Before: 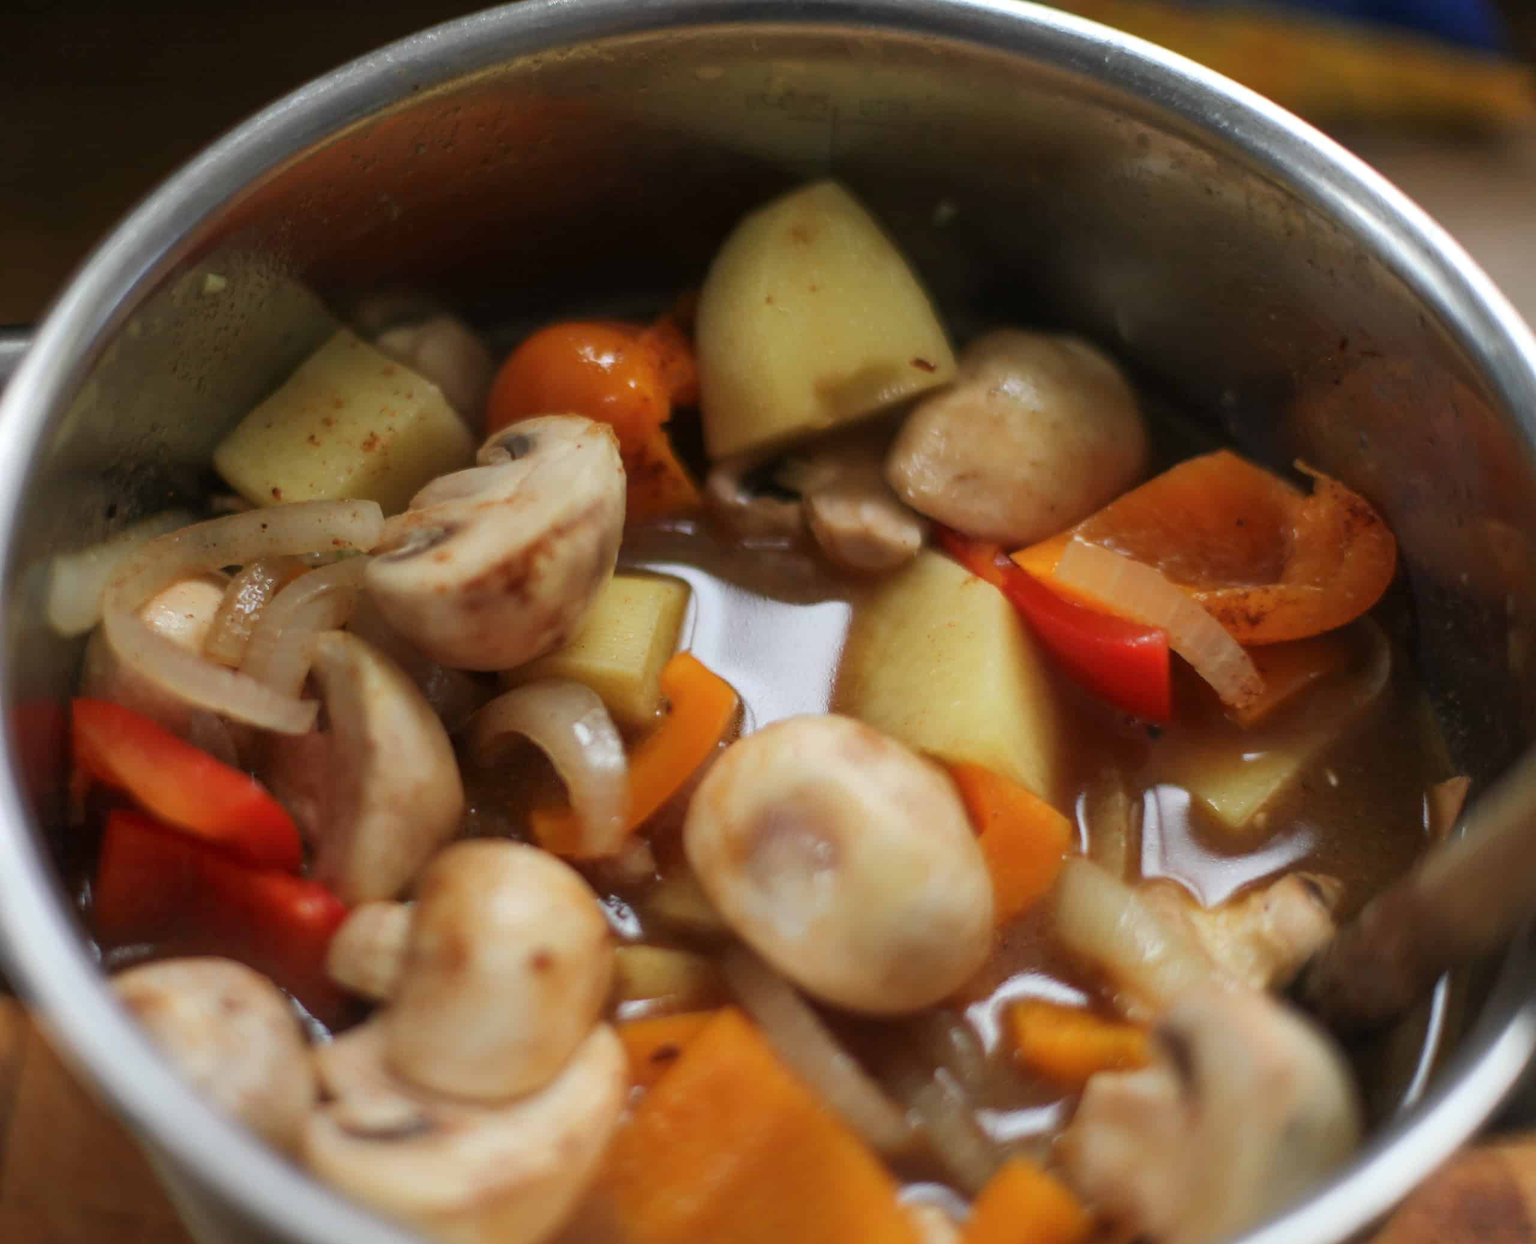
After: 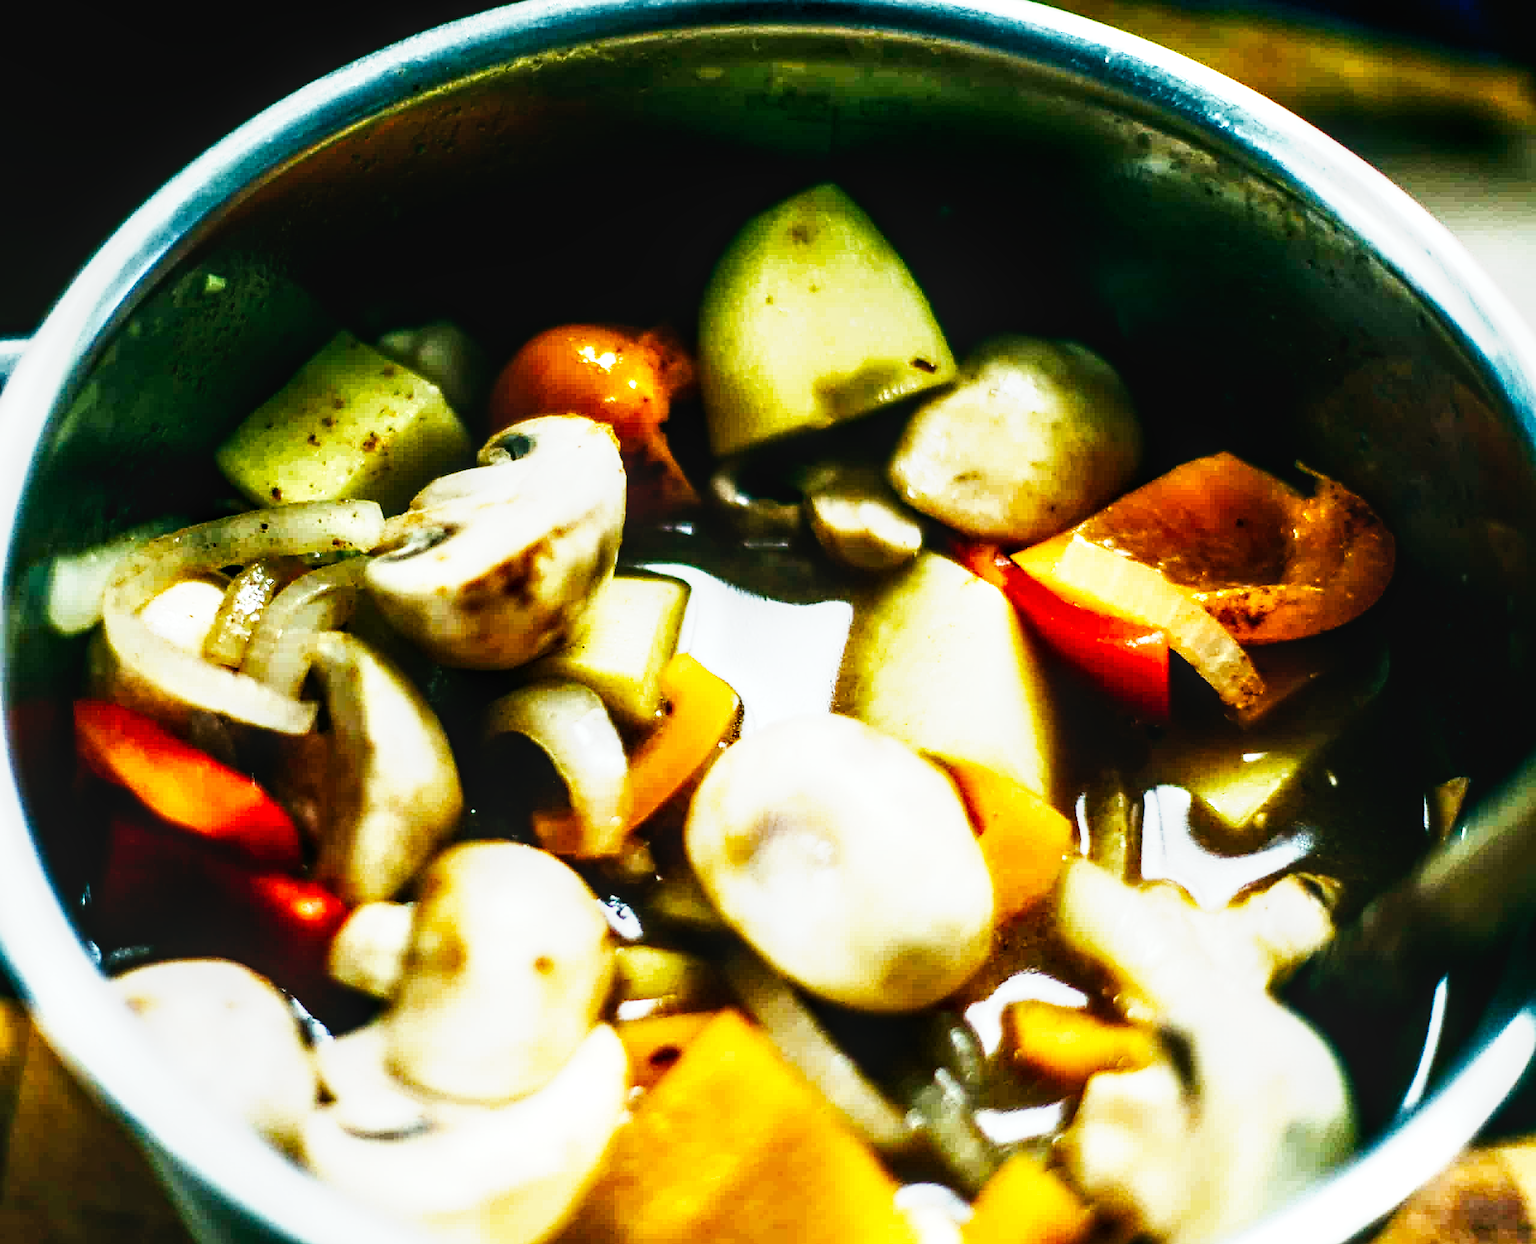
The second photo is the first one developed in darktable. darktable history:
sharpen: on, module defaults
contrast brightness saturation: contrast 0.03, brightness -0.04
tone equalizer: -8 EV -1.08 EV, -7 EV -1.01 EV, -6 EV -0.867 EV, -5 EV -0.578 EV, -3 EV 0.578 EV, -2 EV 0.867 EV, -1 EV 1.01 EV, +0 EV 1.08 EV, edges refinement/feathering 500, mask exposure compensation -1.57 EV, preserve details no
base curve: curves: ch0 [(0, 0) (0.007, 0.004) (0.027, 0.03) (0.046, 0.07) (0.207, 0.54) (0.442, 0.872) (0.673, 0.972) (1, 1)], preserve colors none
local contrast: detail 130%
white balance: red 0.967, blue 1.119, emerald 0.756
color balance rgb: shadows lift › luminance -7.7%, shadows lift › chroma 2.13%, shadows lift › hue 165.27°, power › luminance -7.77%, power › chroma 1.1%, power › hue 215.88°, highlights gain › luminance 15.15%, highlights gain › chroma 7%, highlights gain › hue 125.57°, global offset › luminance -0.33%, global offset › chroma 0.11%, global offset › hue 165.27°, perceptual saturation grading › global saturation 24.42%, perceptual saturation grading › highlights -24.42%, perceptual saturation grading › mid-tones 24.42%, perceptual saturation grading › shadows 40%, perceptual brilliance grading › global brilliance -5%, perceptual brilliance grading › highlights 24.42%, perceptual brilliance grading › mid-tones 7%, perceptual brilliance grading › shadows -5%
